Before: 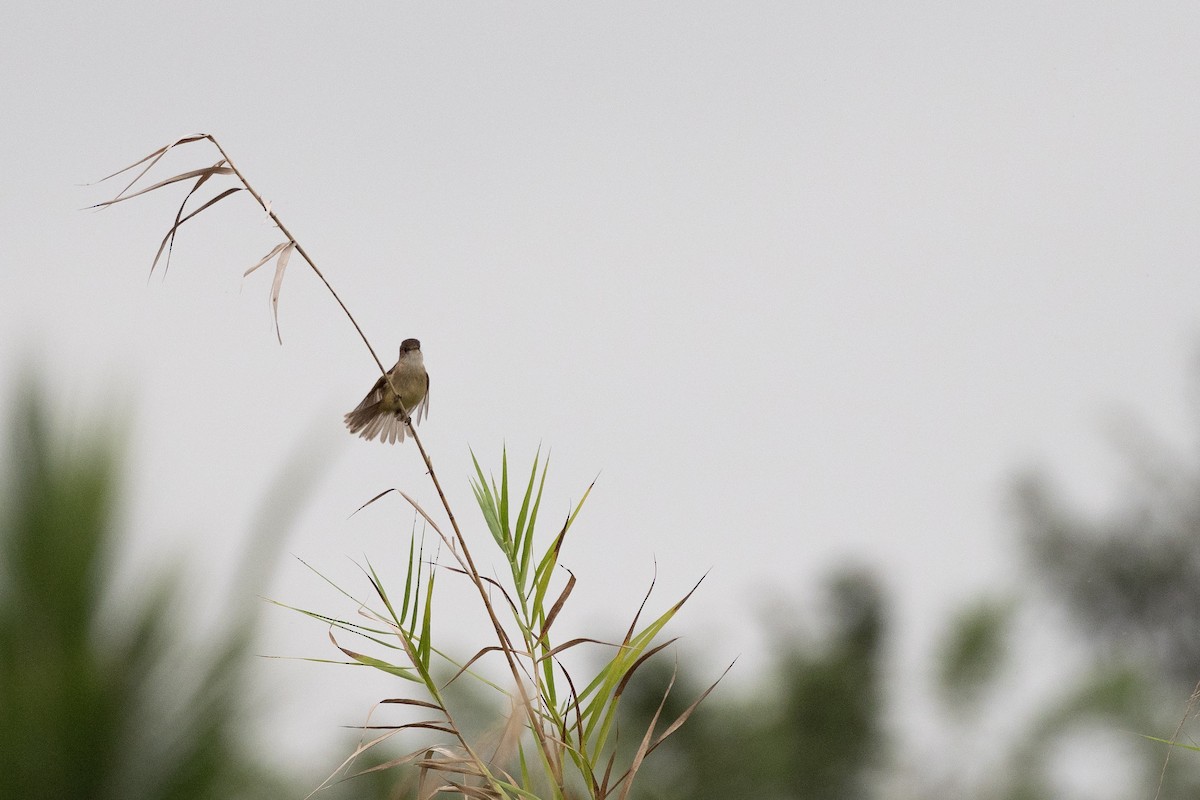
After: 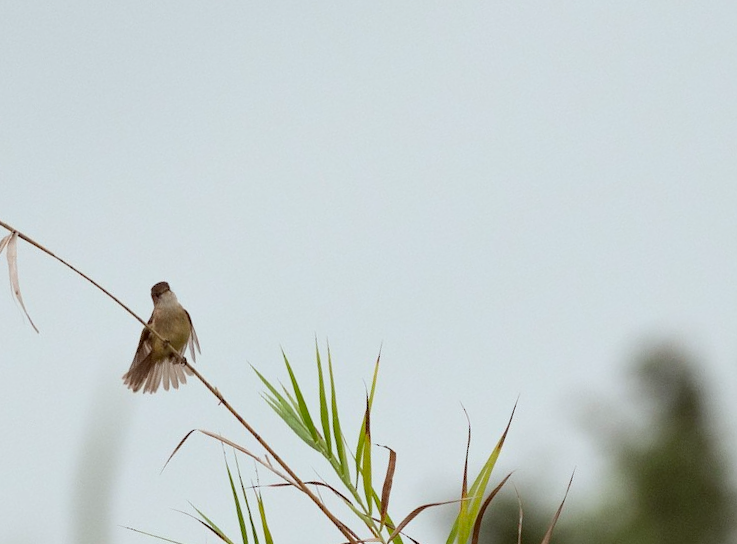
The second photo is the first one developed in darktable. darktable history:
color correction: highlights a* -5.09, highlights b* -3.63, shadows a* 3.77, shadows b* 4.08
crop and rotate: angle 19.96°, left 6.808%, right 3.975%, bottom 1.175%
